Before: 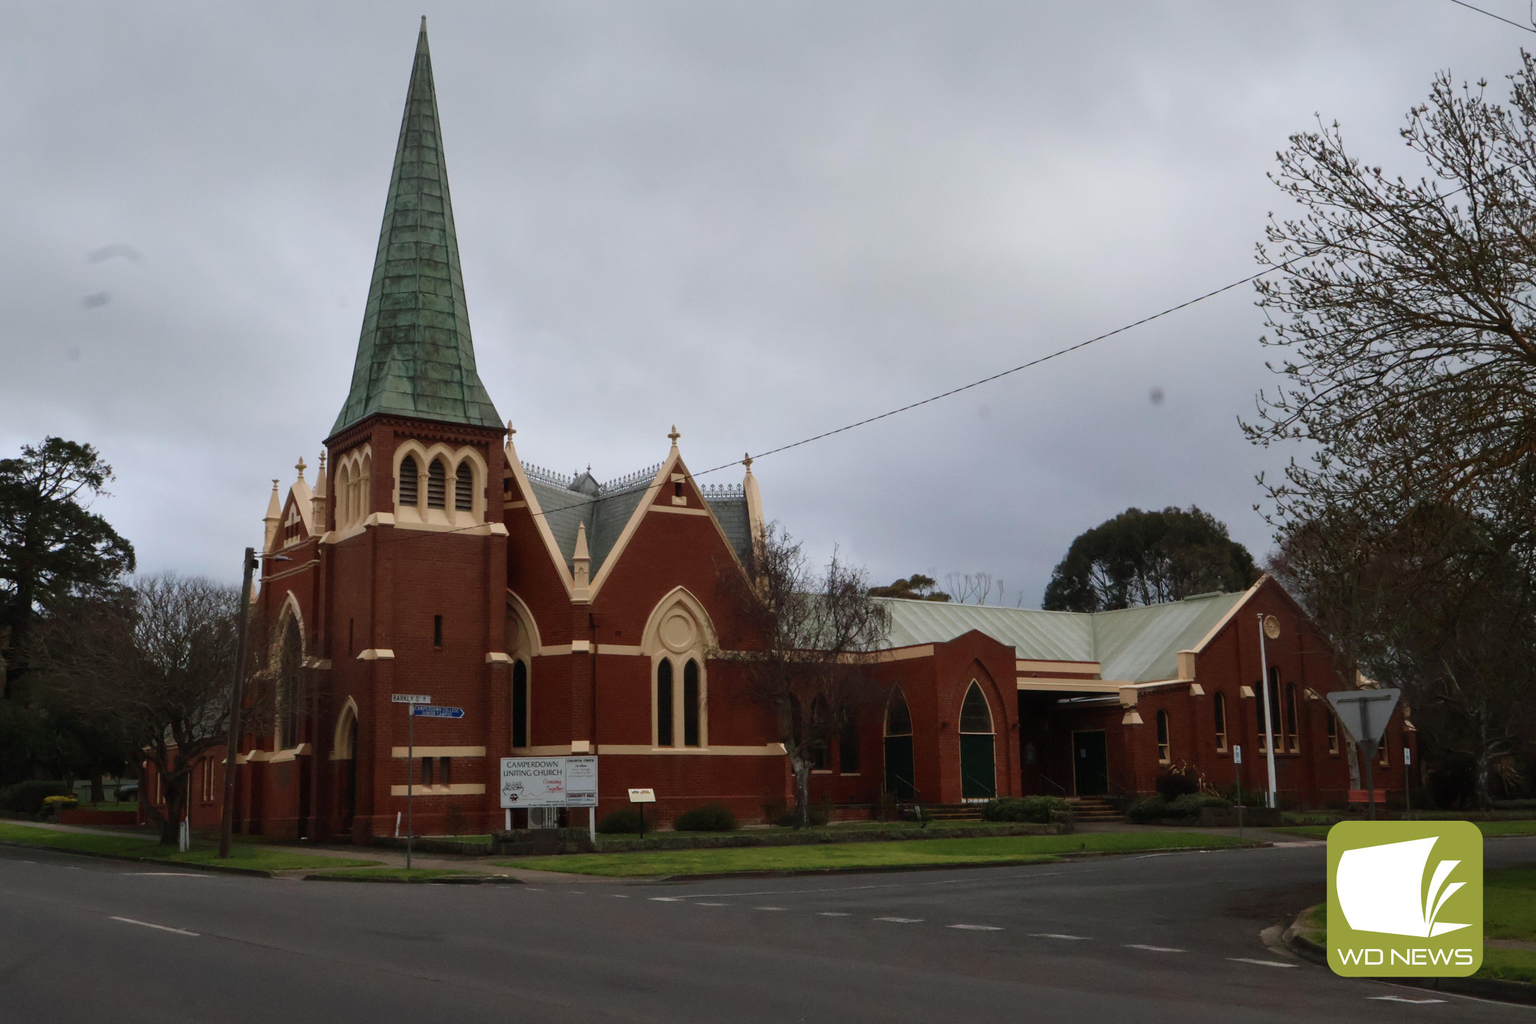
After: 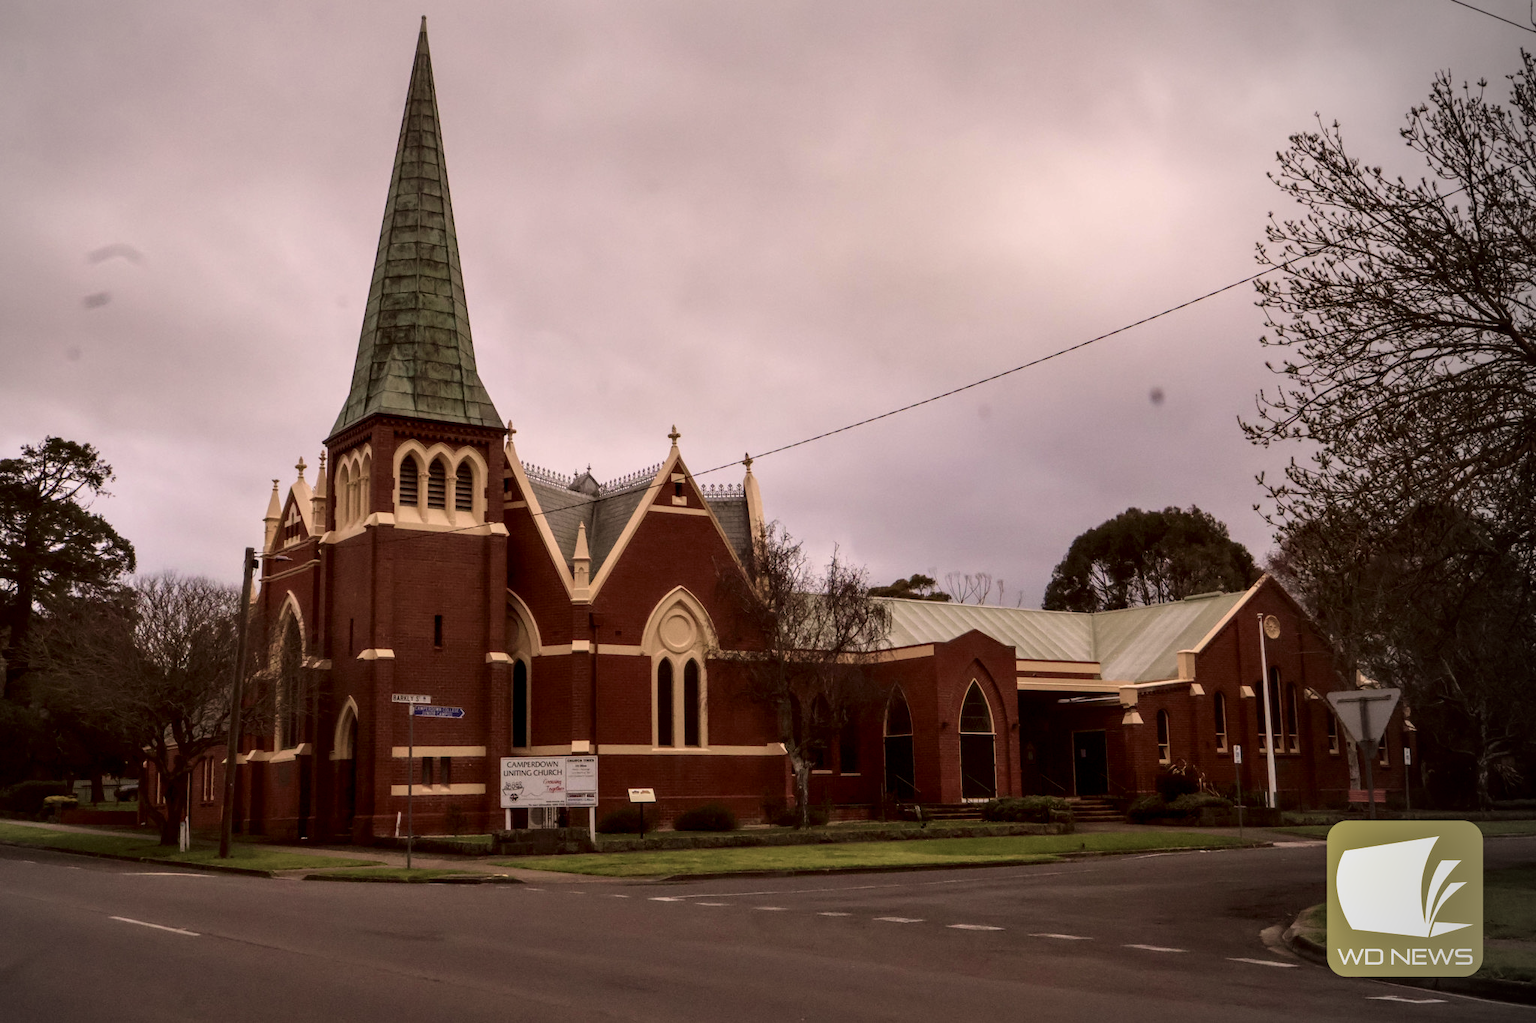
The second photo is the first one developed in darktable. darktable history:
velvia: on, module defaults
color correction: highlights a* 10.21, highlights b* 9.79, shadows a* 8.61, shadows b* 7.88, saturation 0.8
vignetting: center (-0.15, 0.013)
local contrast: detail 150%
